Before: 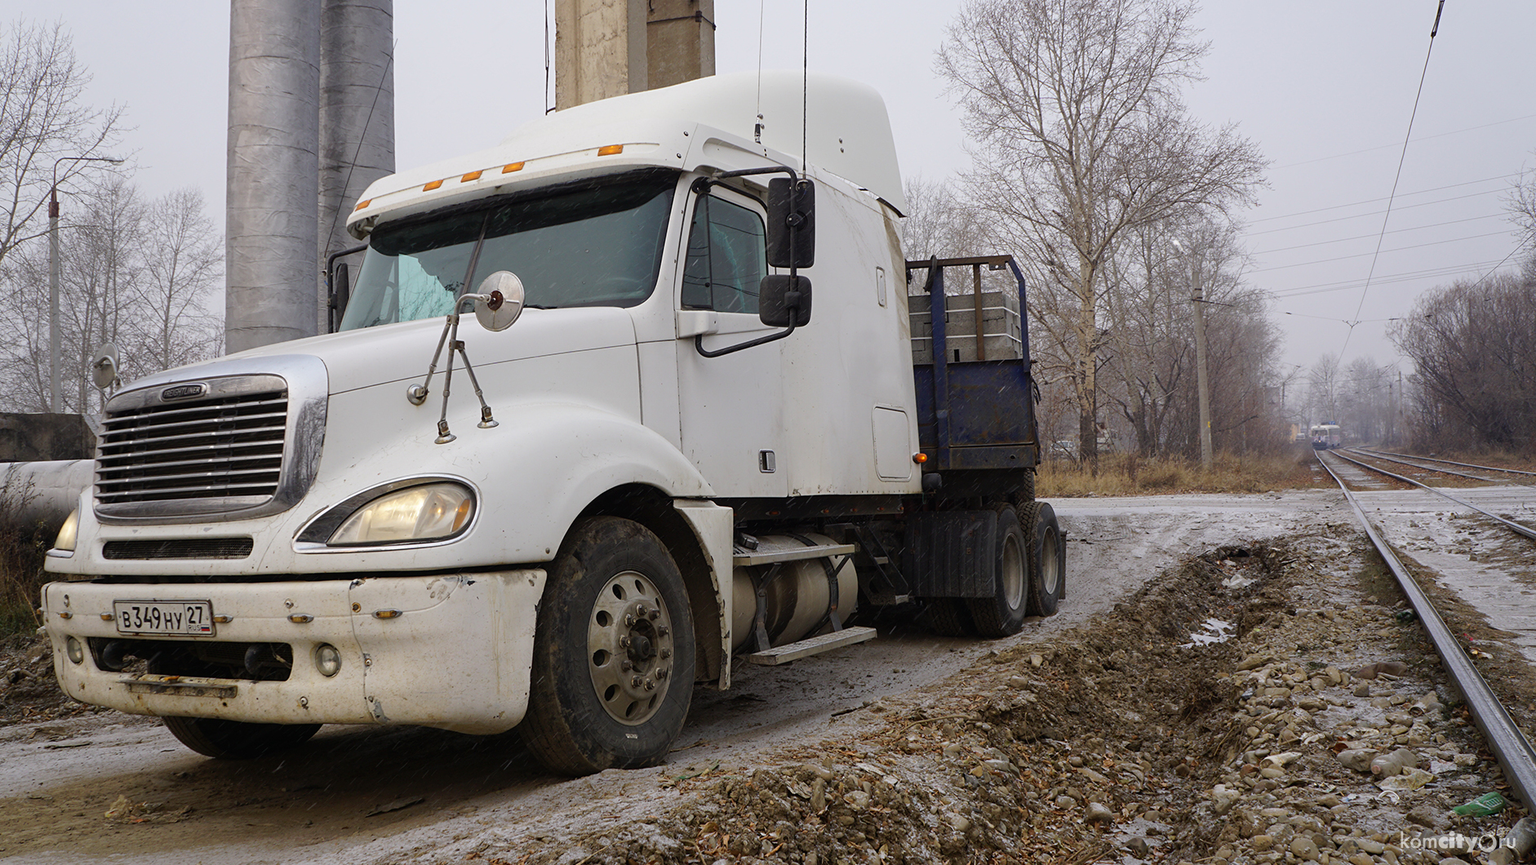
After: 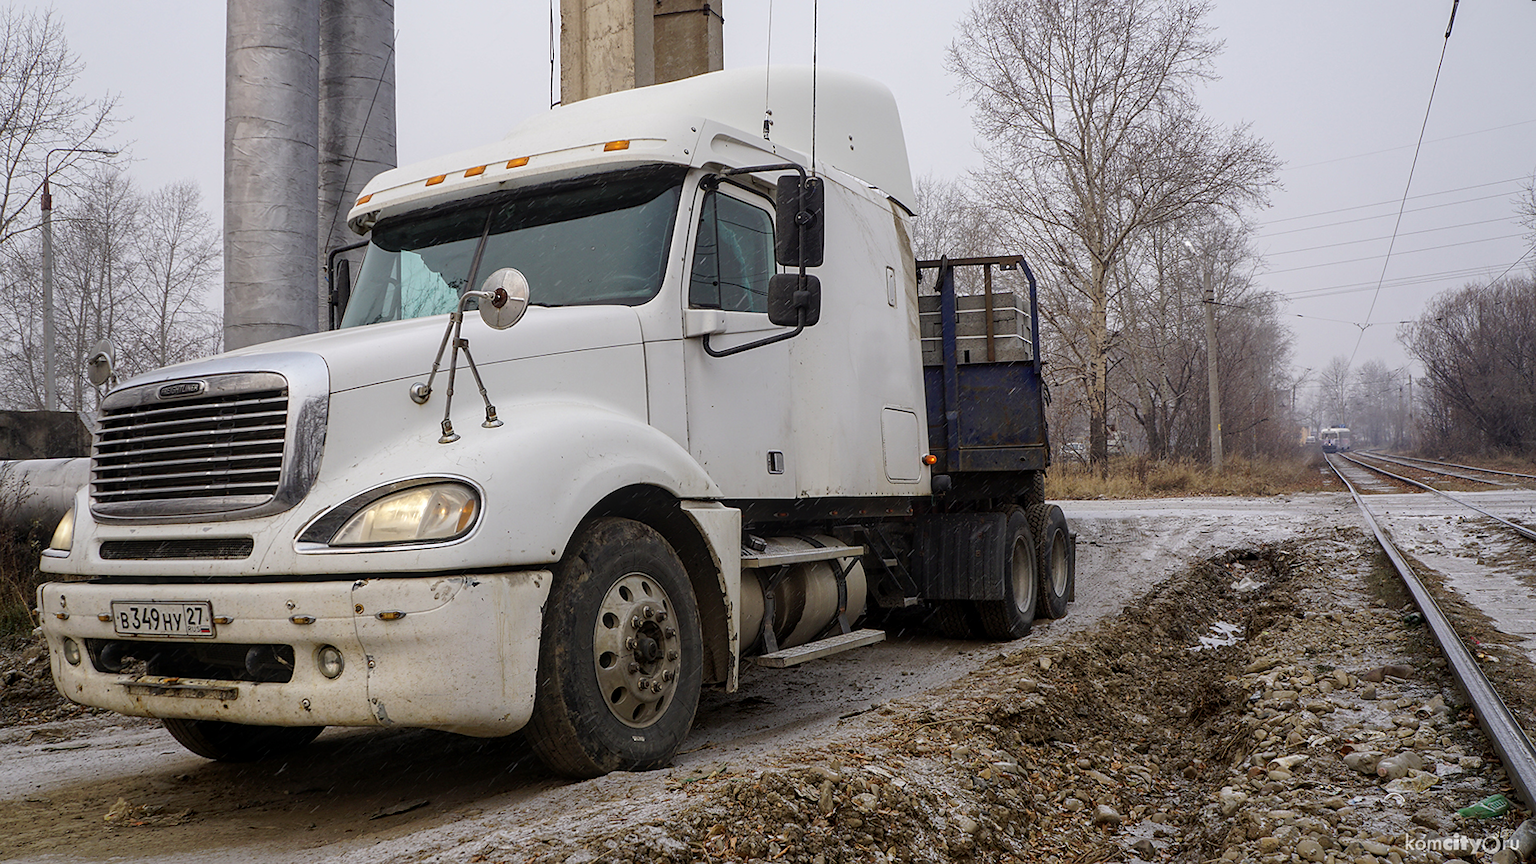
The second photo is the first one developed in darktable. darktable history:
sharpen: radius 1, threshold 1
rotate and perspective: rotation 0.174°, lens shift (vertical) 0.013, lens shift (horizontal) 0.019, shear 0.001, automatic cropping original format, crop left 0.007, crop right 0.991, crop top 0.016, crop bottom 0.997
local contrast: on, module defaults
